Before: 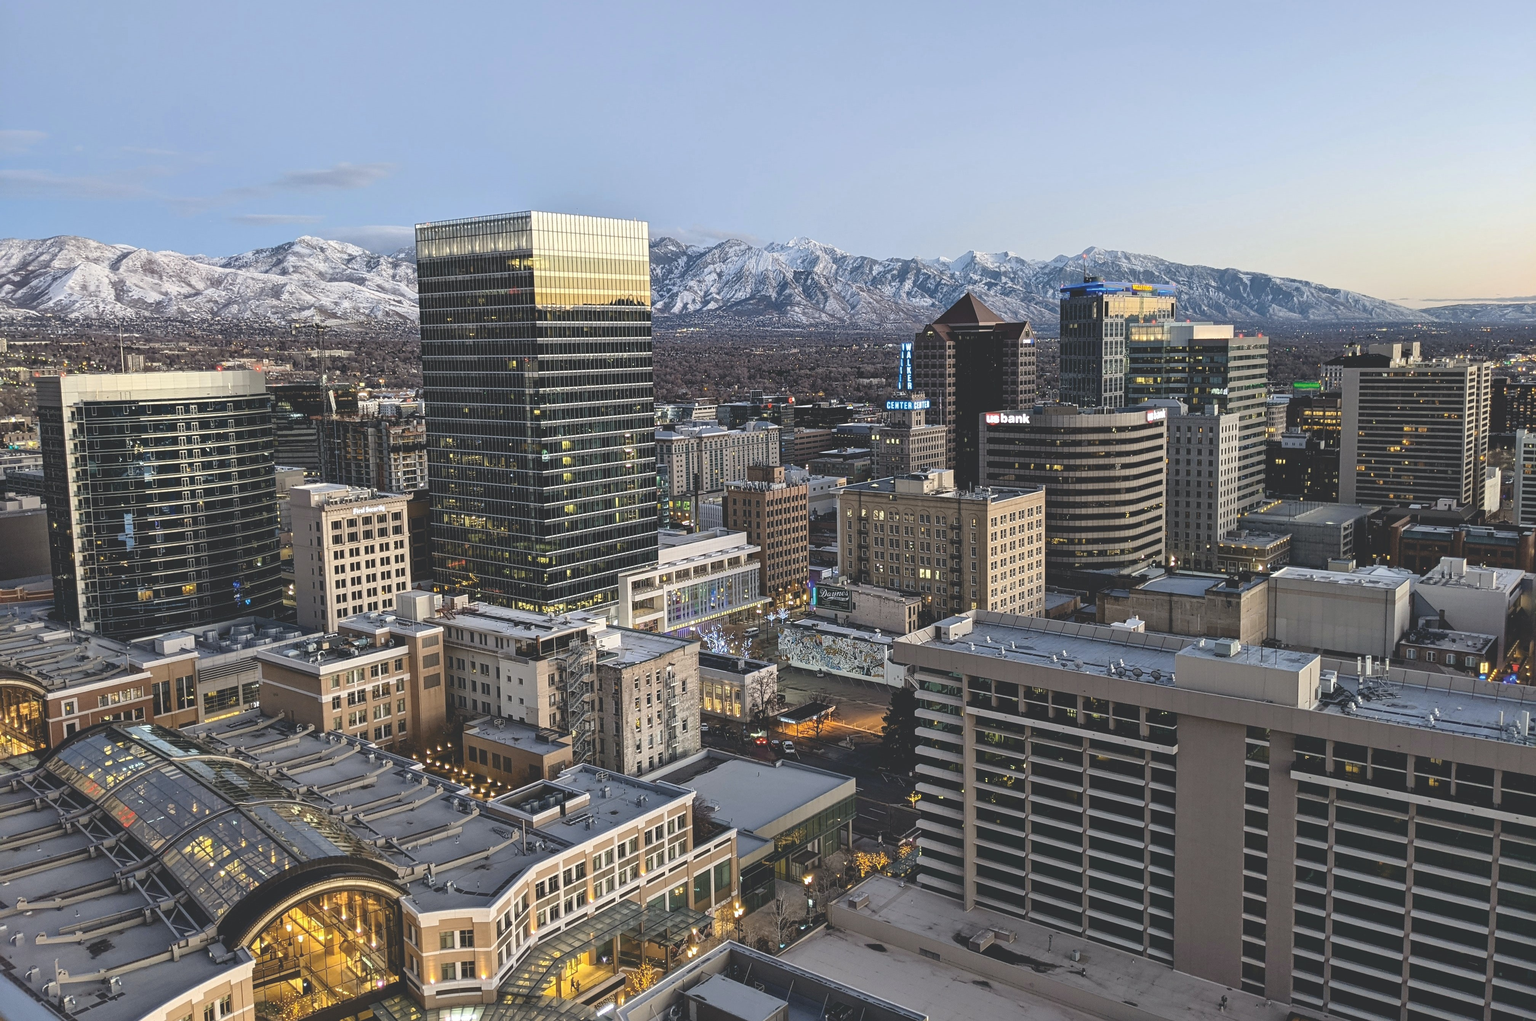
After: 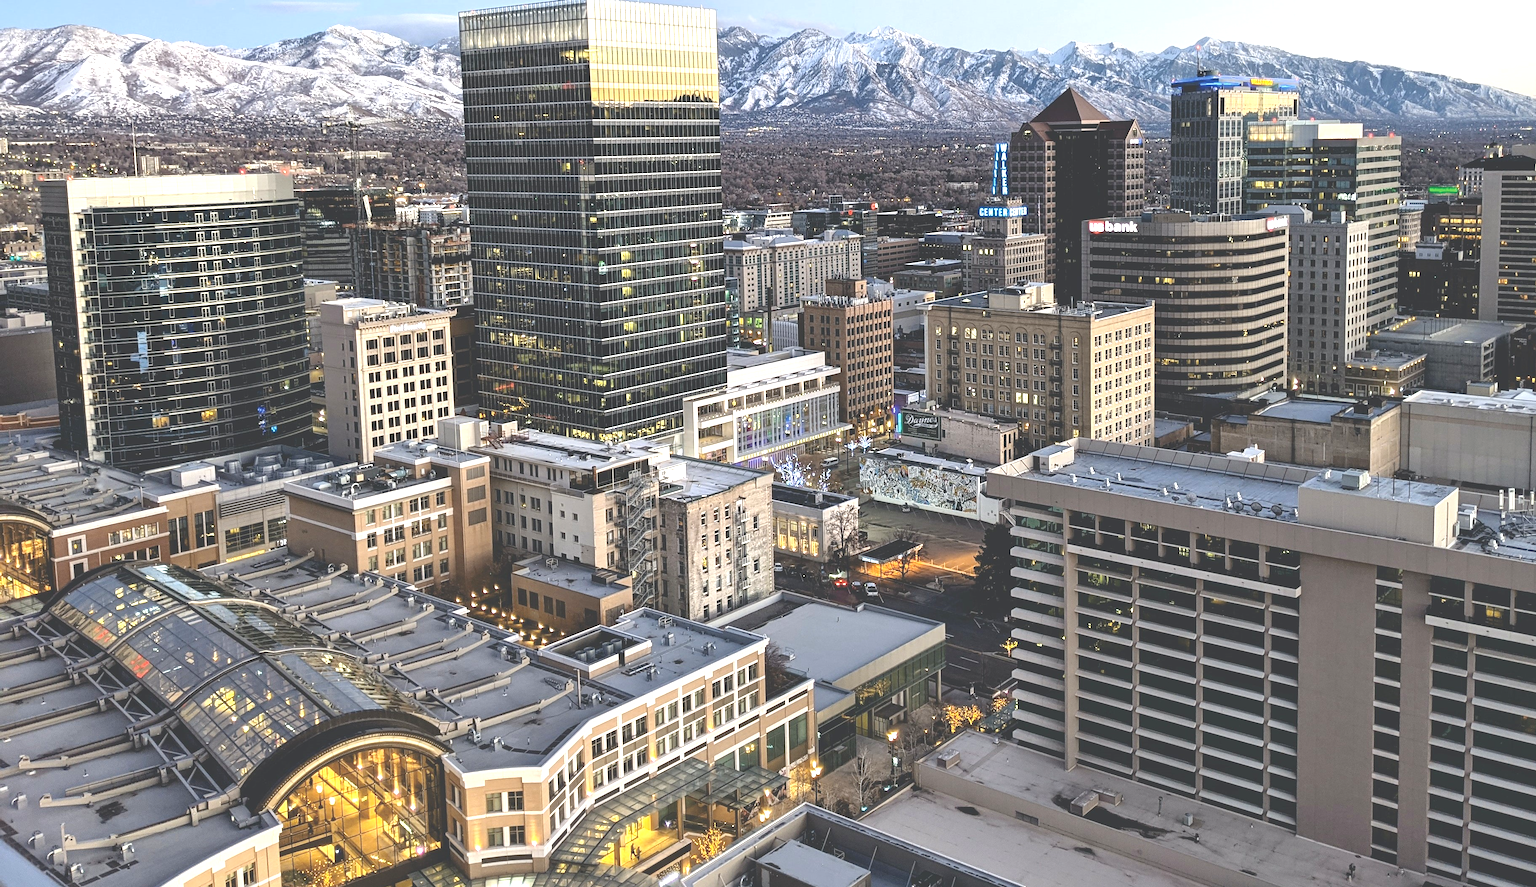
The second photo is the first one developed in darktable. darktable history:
exposure: exposure 0.74 EV, compensate highlight preservation false
crop: top 20.916%, right 9.437%, bottom 0.316%
